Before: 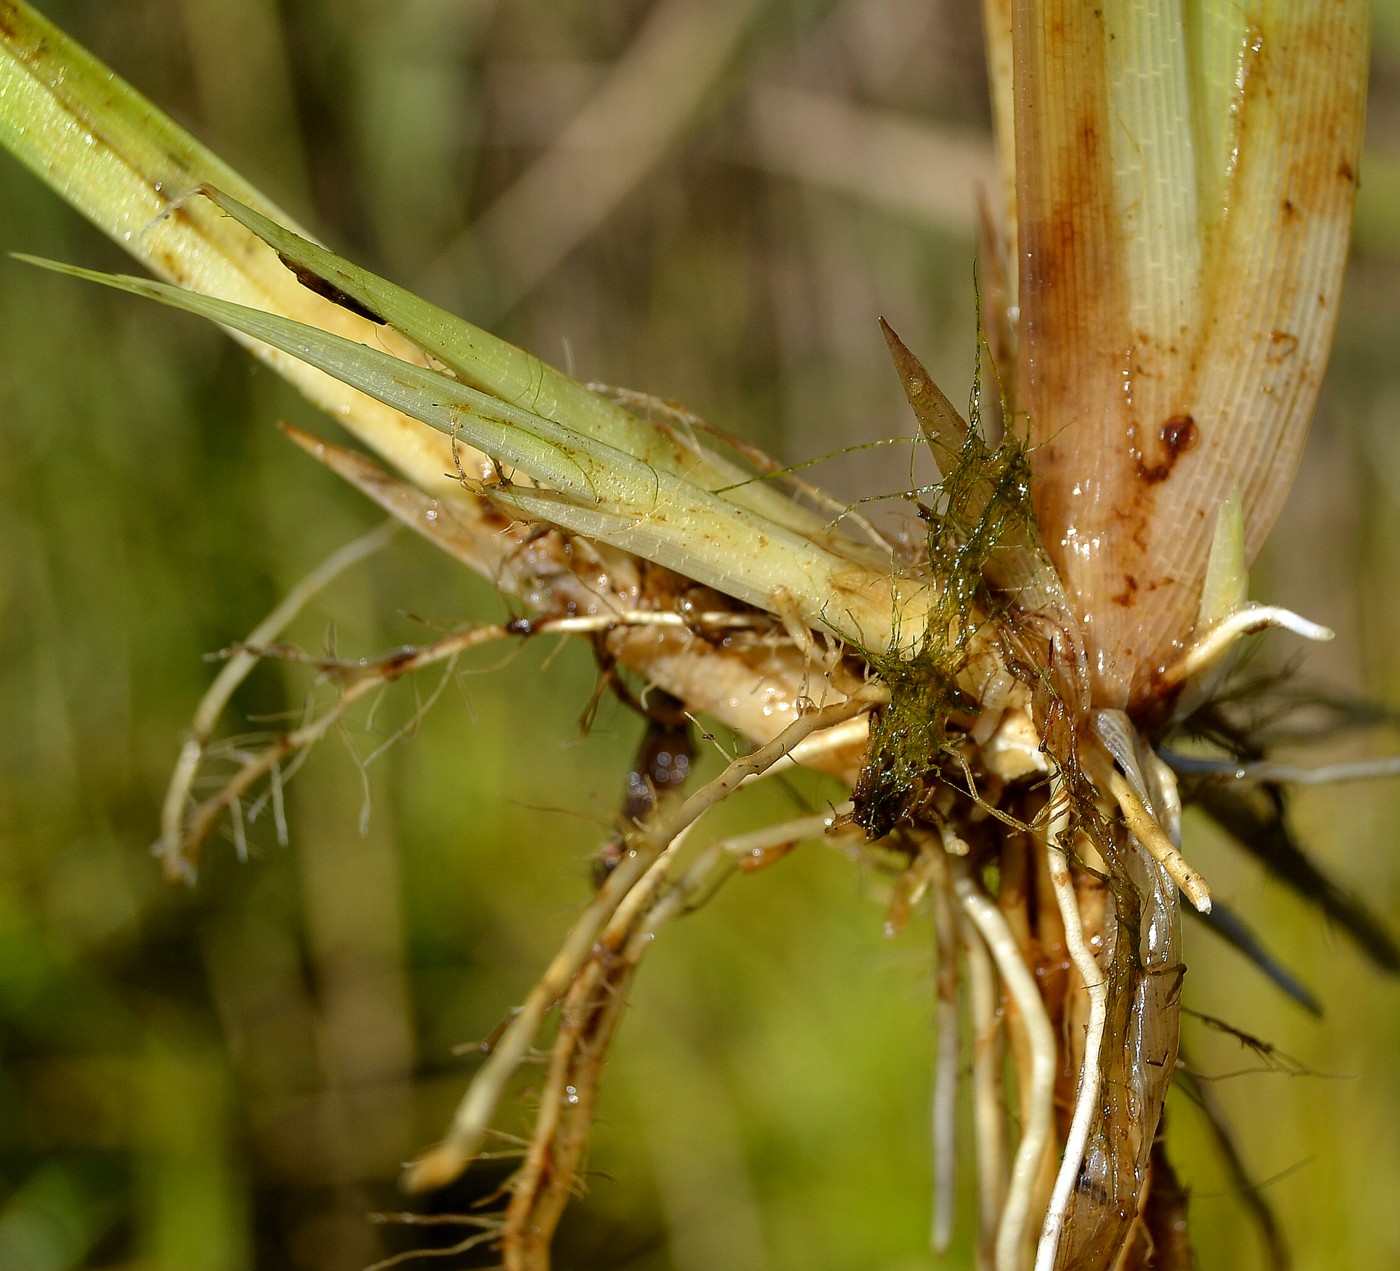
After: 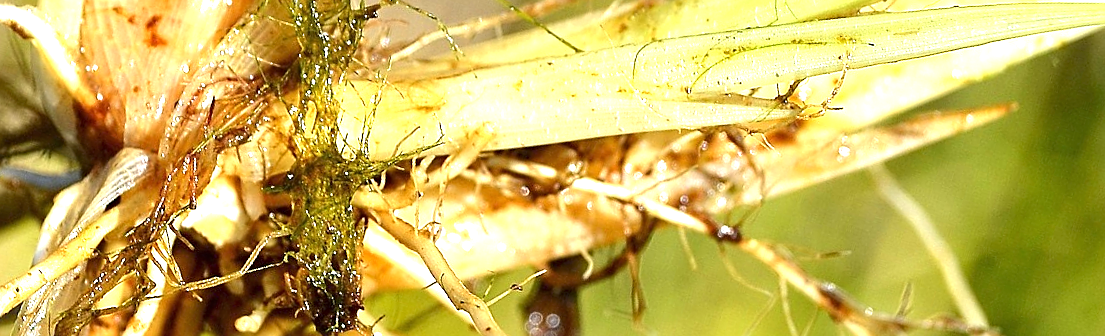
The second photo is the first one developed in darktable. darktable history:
exposure: black level correction 0, exposure 1.625 EV, compensate exposure bias true, compensate highlight preservation false
crop and rotate: angle 16.12°, top 30.835%, bottom 35.653%
sharpen: on, module defaults
